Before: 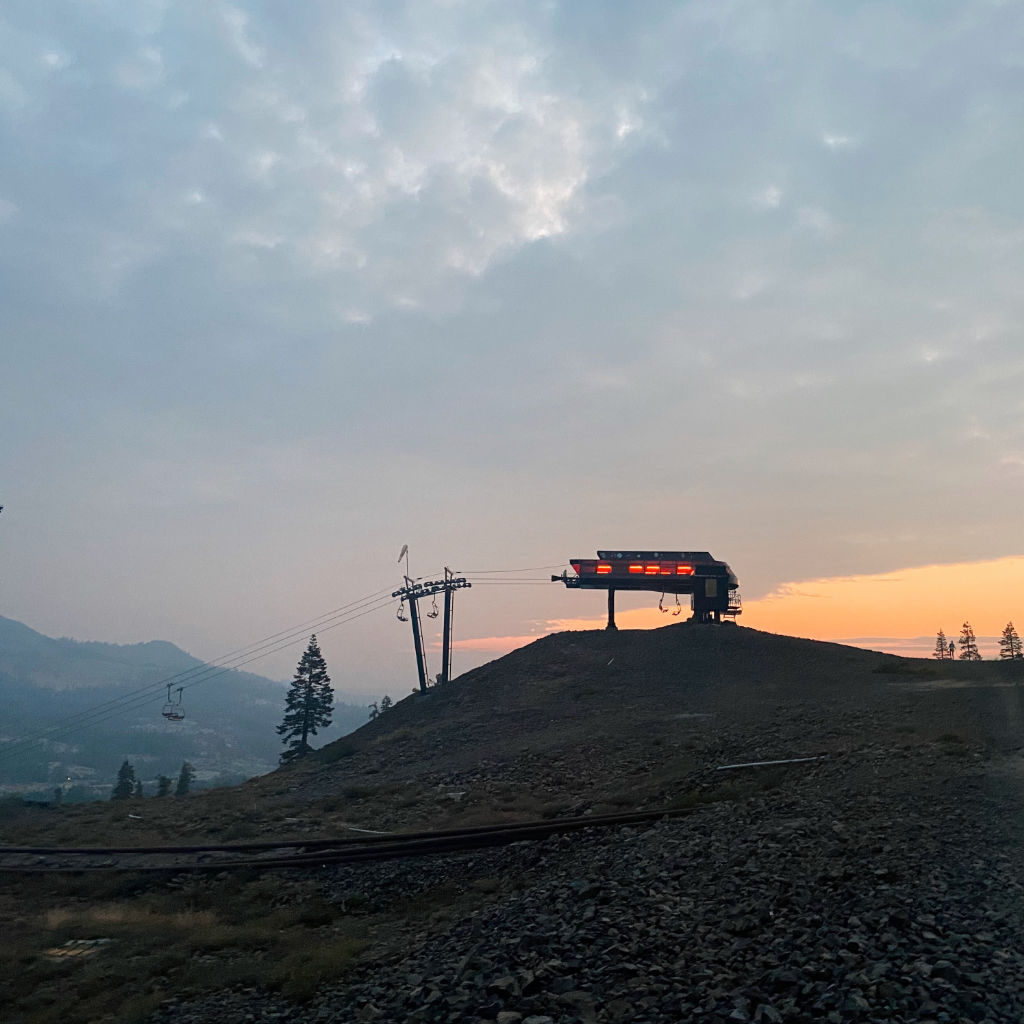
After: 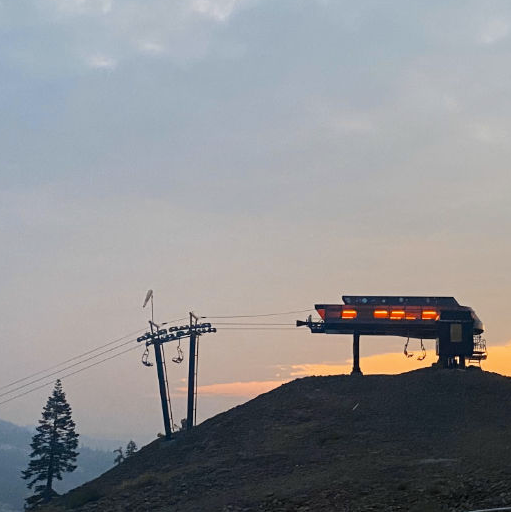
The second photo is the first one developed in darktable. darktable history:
color contrast: green-magenta contrast 0.85, blue-yellow contrast 1.25, unbound 0
crop: left 25%, top 25%, right 25%, bottom 25%
white balance: emerald 1
